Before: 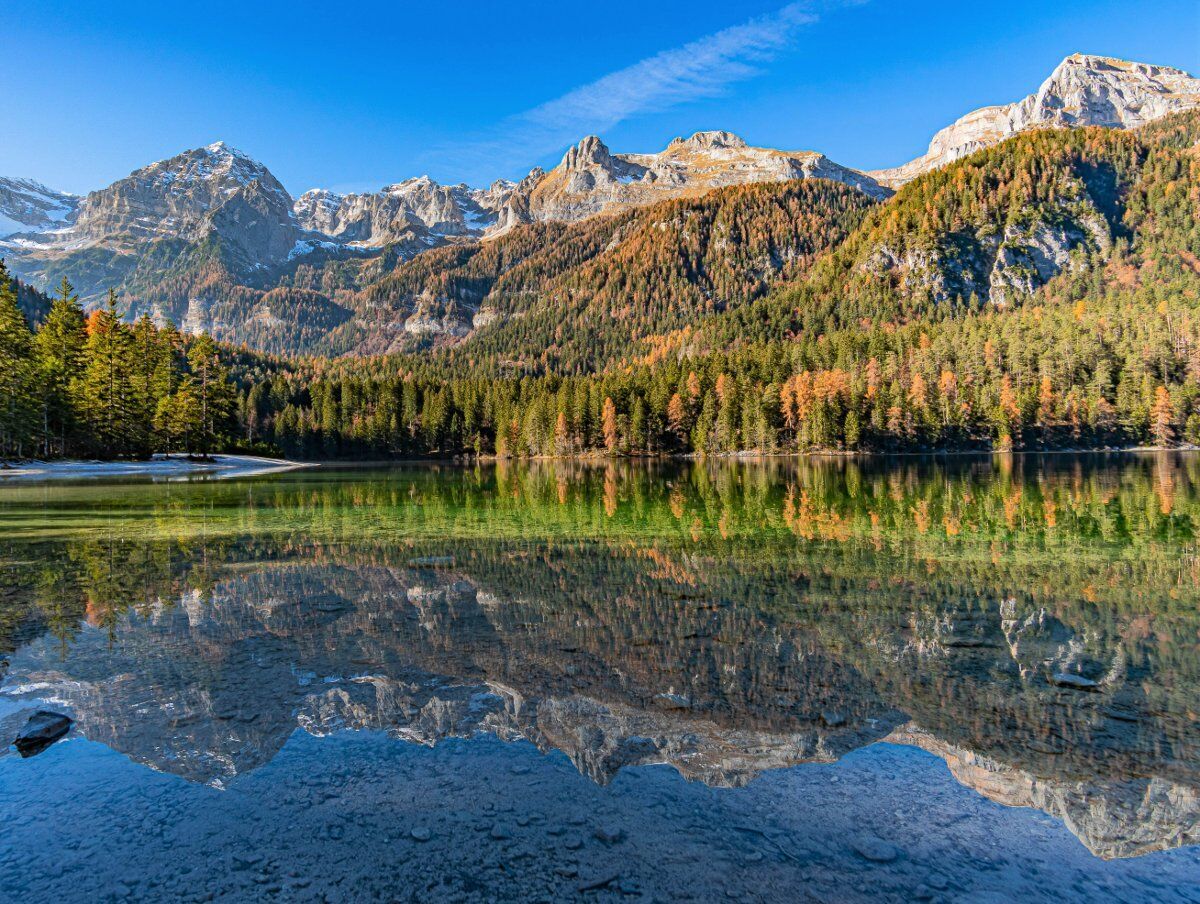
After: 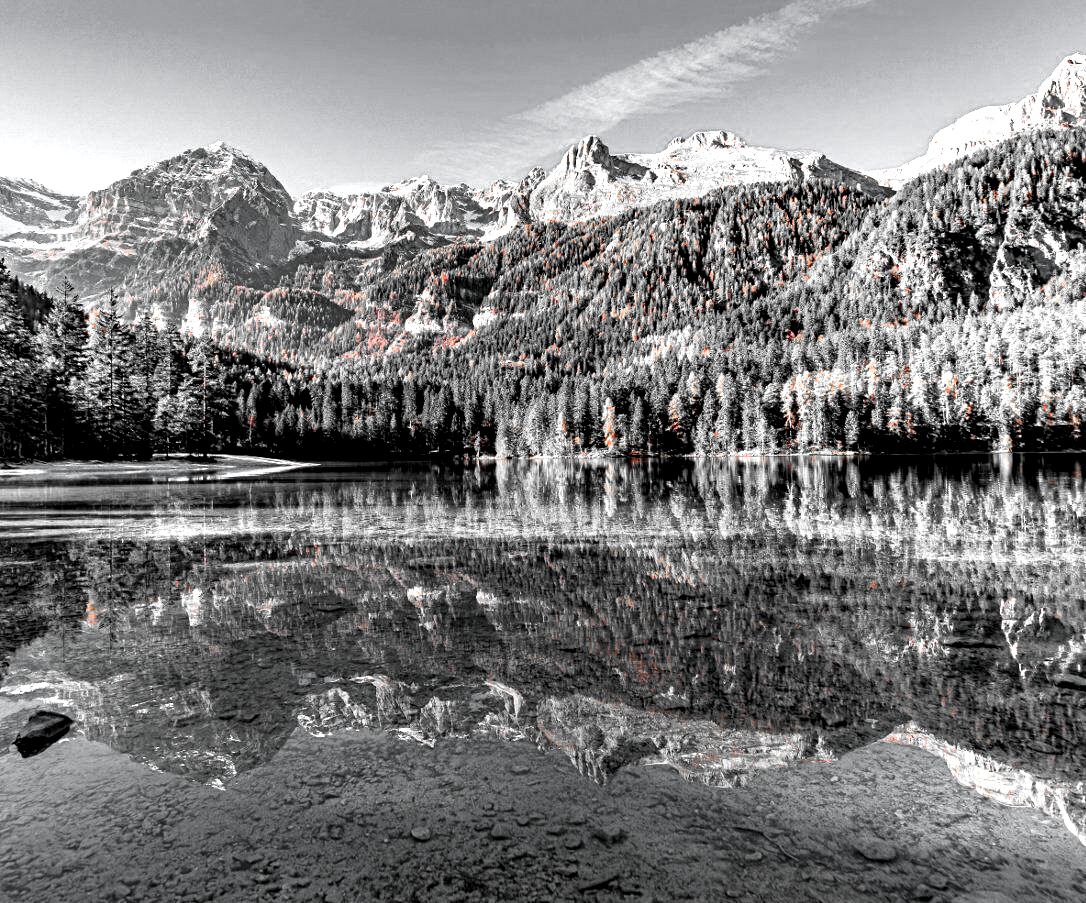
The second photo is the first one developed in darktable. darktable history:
tone equalizer: -8 EV -0.745 EV, -7 EV -0.711 EV, -6 EV -0.632 EV, -5 EV -0.411 EV, -3 EV 0.375 EV, -2 EV 0.6 EV, -1 EV 0.674 EV, +0 EV 0.733 EV, mask exposure compensation -0.515 EV
crop: right 9.477%, bottom 0.024%
local contrast: mode bilateral grid, contrast 9, coarseness 26, detail 115%, midtone range 0.2
color correction: highlights b* -0.051, saturation 2.95
contrast equalizer: octaves 7, y [[0.6 ×6], [0.55 ×6], [0 ×6], [0 ×6], [0 ×6]]
color zones: curves: ch1 [(0, 0.006) (0.094, 0.285) (0.171, 0.001) (0.429, 0.001) (0.571, 0.003) (0.714, 0.004) (0.857, 0.004) (1, 0.006)]
